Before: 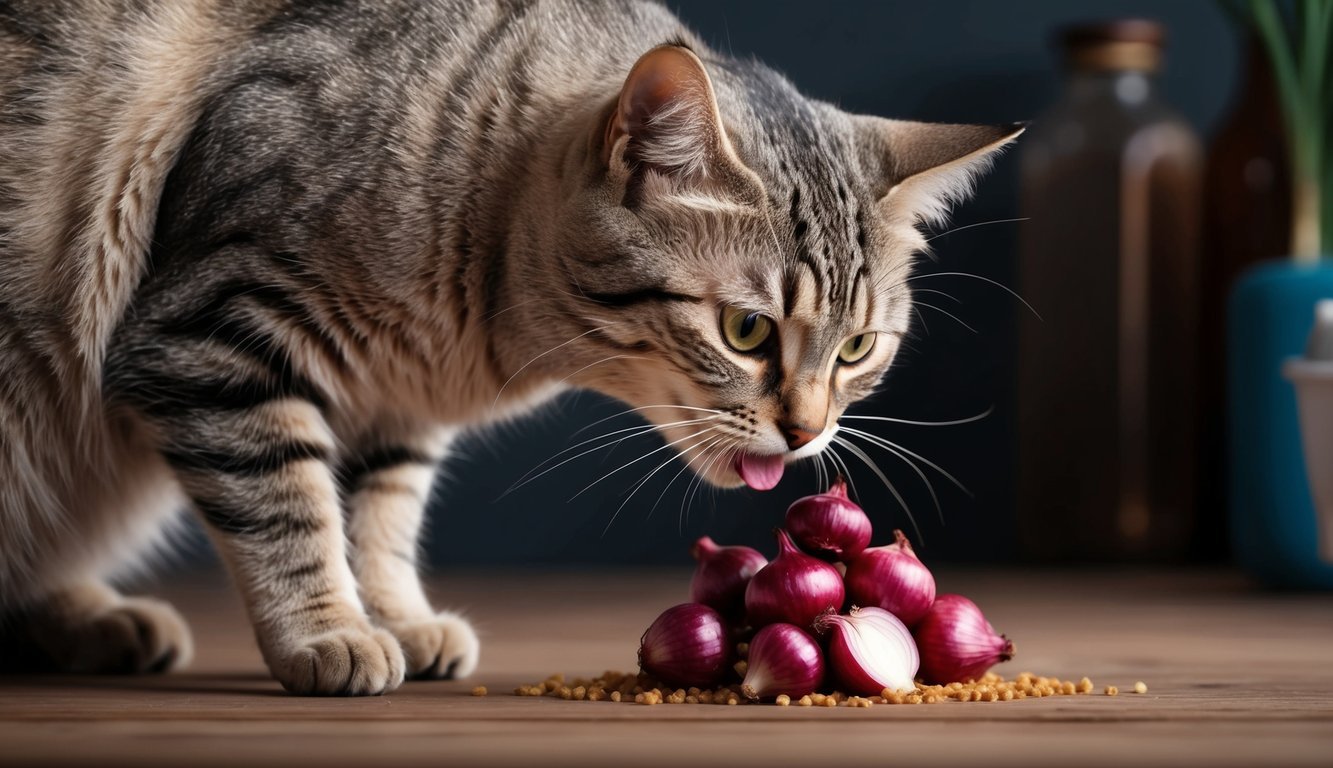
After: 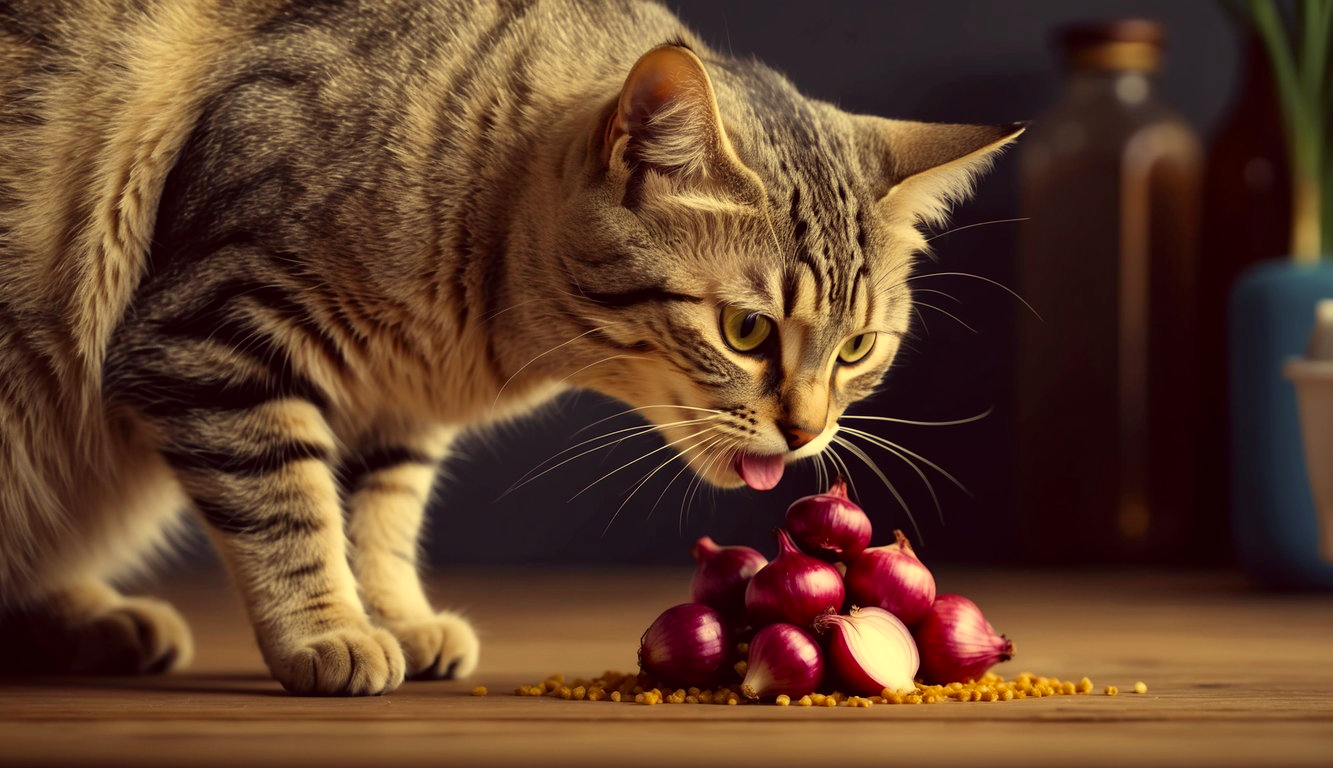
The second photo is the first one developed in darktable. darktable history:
exposure: compensate highlight preservation false
color correction: highlights a* -0.411, highlights b* 39.69, shadows a* 9.57, shadows b* -0.428
